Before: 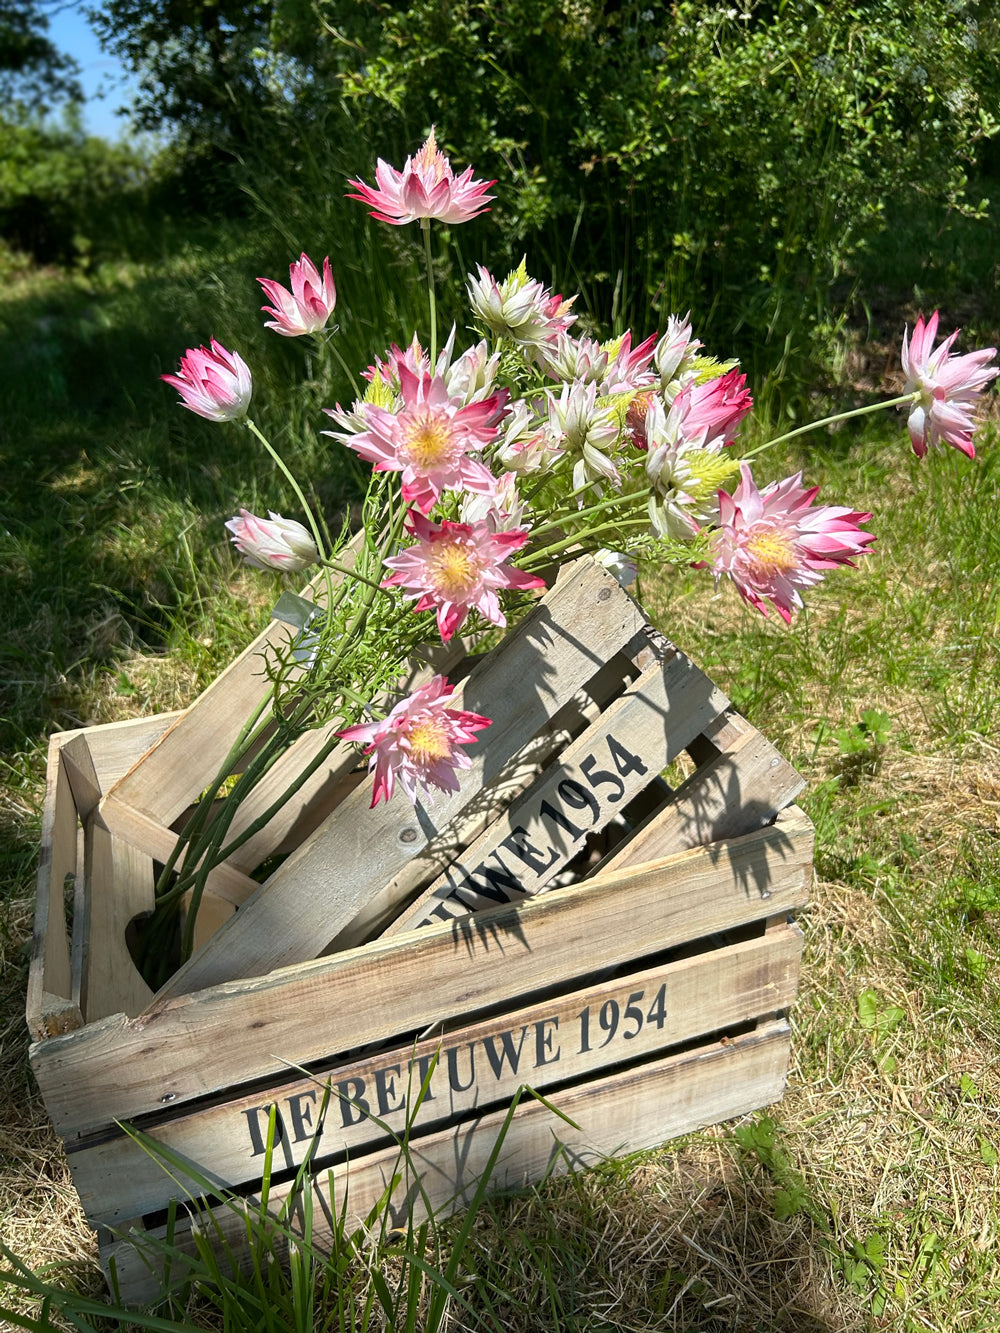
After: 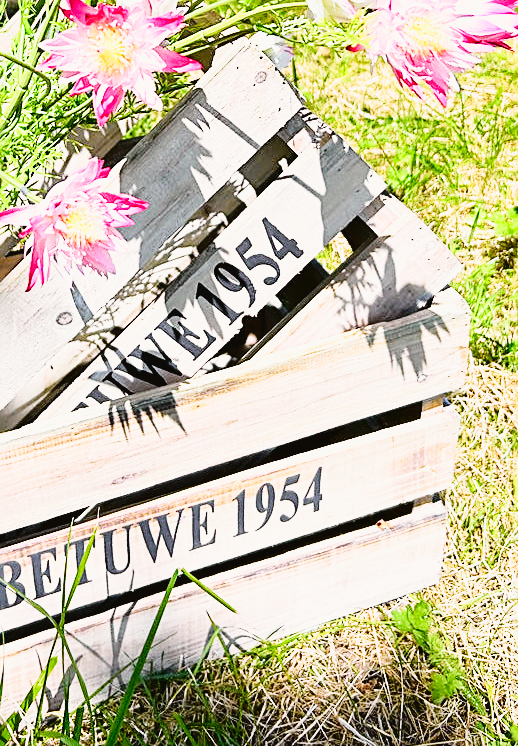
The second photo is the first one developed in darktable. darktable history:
white balance: emerald 1
color calibration: illuminant custom, x 0.363, y 0.385, temperature 4528.03 K
crop: left 34.479%, top 38.822%, right 13.718%, bottom 5.172%
sharpen: on, module defaults
tone equalizer: on, module defaults
tone curve: curves: ch0 [(0, 0.021) (0.049, 0.044) (0.157, 0.131) (0.359, 0.419) (0.469, 0.544) (0.634, 0.722) (0.839, 0.909) (0.998, 0.978)]; ch1 [(0, 0) (0.437, 0.408) (0.472, 0.47) (0.502, 0.503) (0.527, 0.53) (0.564, 0.573) (0.614, 0.654) (0.669, 0.748) (0.859, 0.899) (1, 1)]; ch2 [(0, 0) (0.33, 0.301) (0.421, 0.443) (0.487, 0.504) (0.502, 0.509) (0.535, 0.537) (0.565, 0.595) (0.608, 0.667) (1, 1)], color space Lab, independent channels, preserve colors none
base curve: curves: ch0 [(0, 0.003) (0.001, 0.002) (0.006, 0.004) (0.02, 0.022) (0.048, 0.086) (0.094, 0.234) (0.162, 0.431) (0.258, 0.629) (0.385, 0.8) (0.548, 0.918) (0.751, 0.988) (1, 1)], preserve colors none
